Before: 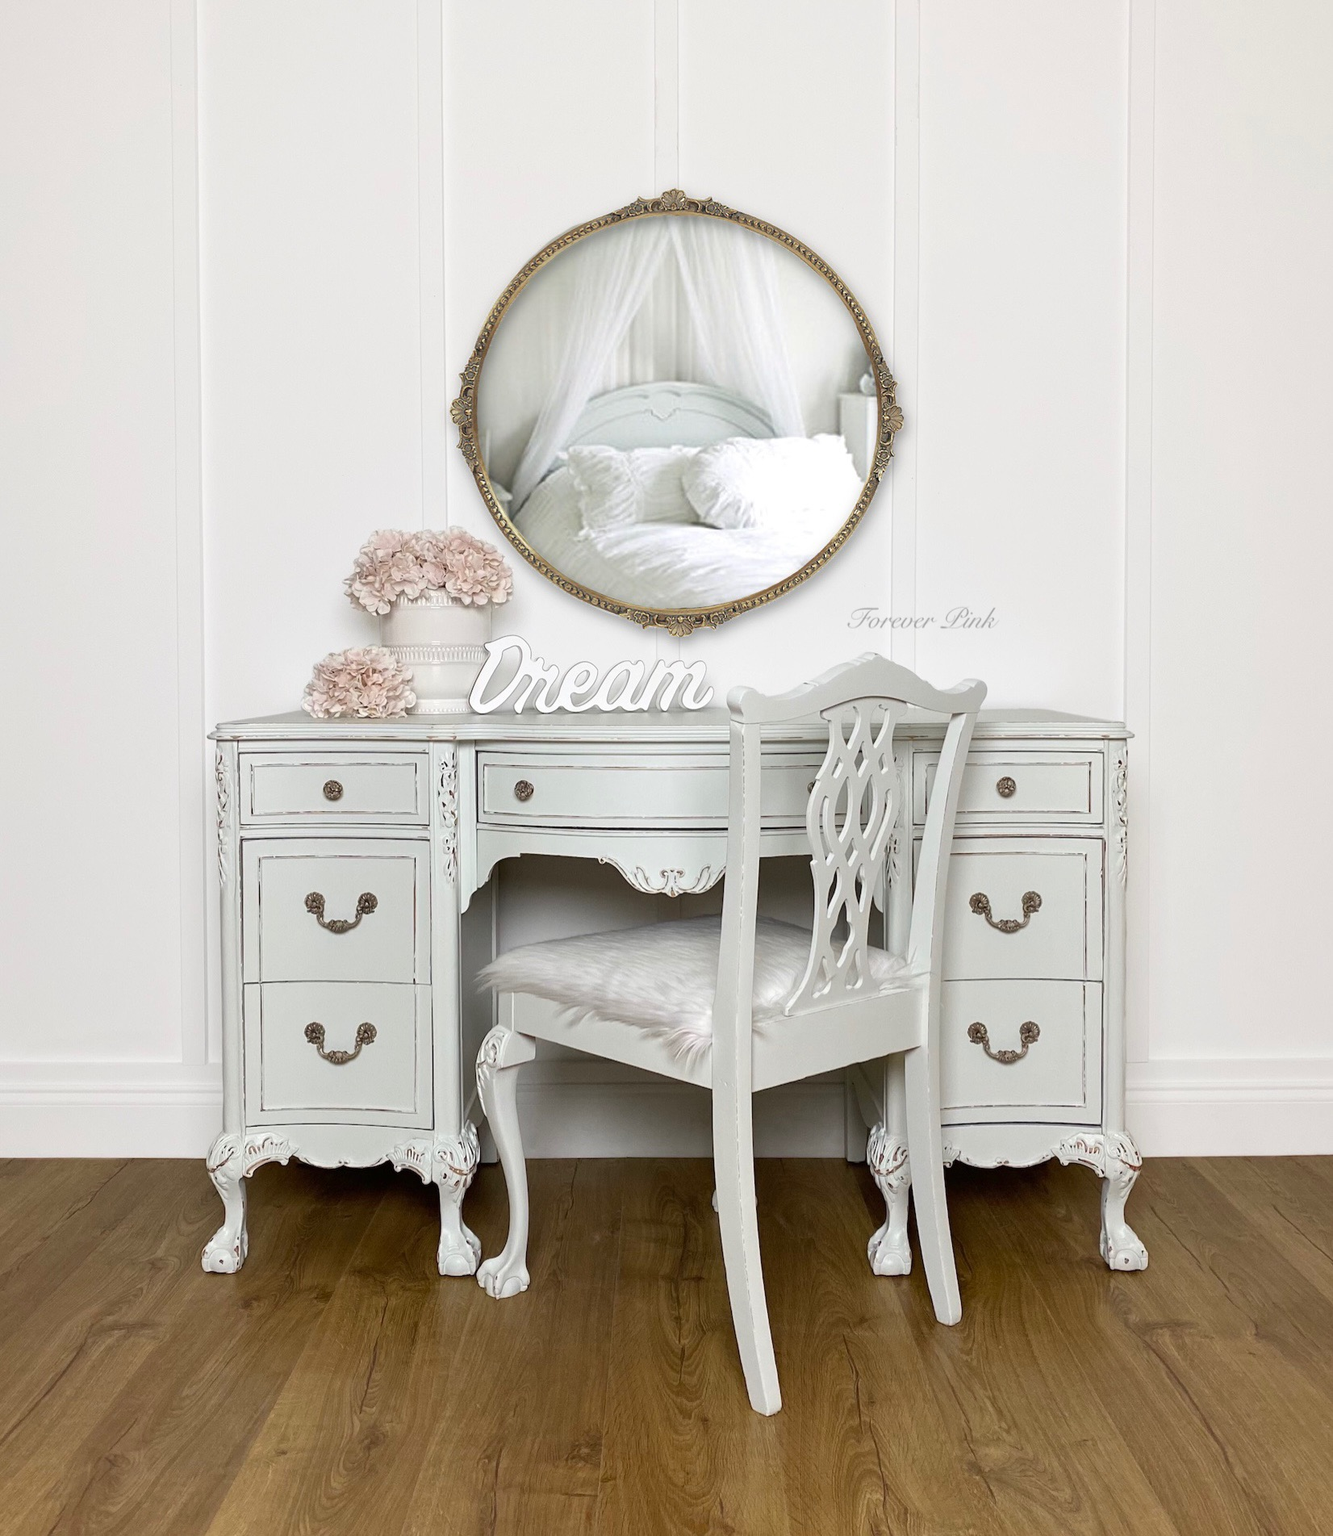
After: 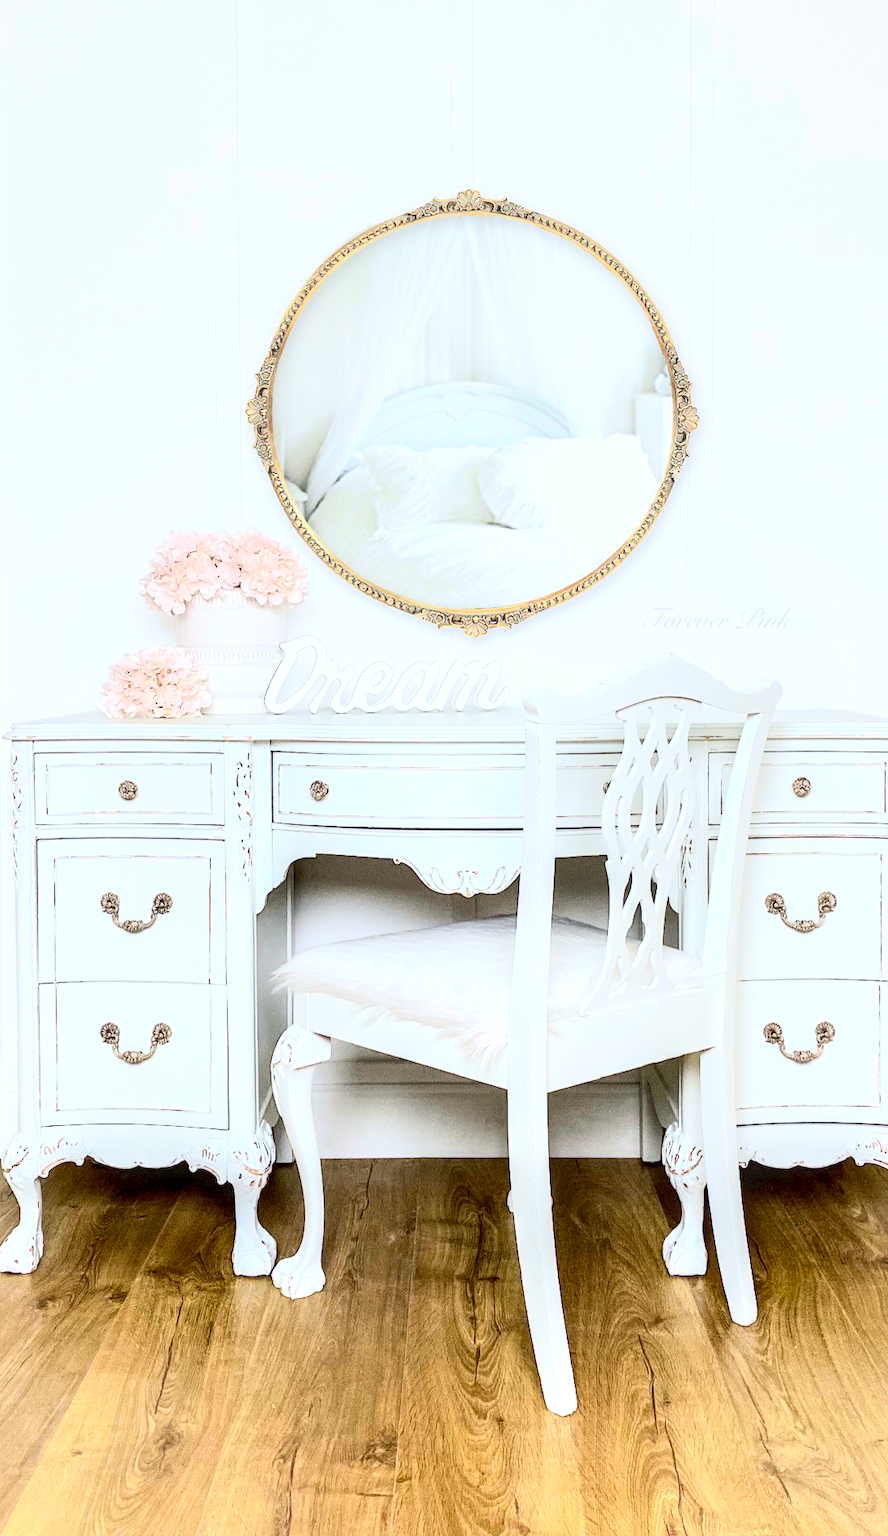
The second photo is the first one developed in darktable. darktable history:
white balance: red 0.967, blue 1.049
contrast brightness saturation: contrast 0.4, brightness 0.1, saturation 0.21
local contrast: highlights 60%, shadows 60%, detail 160%
tone equalizer: on, module defaults
global tonemap: drago (0.7, 100)
crop: left 15.419%, right 17.914%
exposure: exposure 1.15 EV, compensate highlight preservation false
